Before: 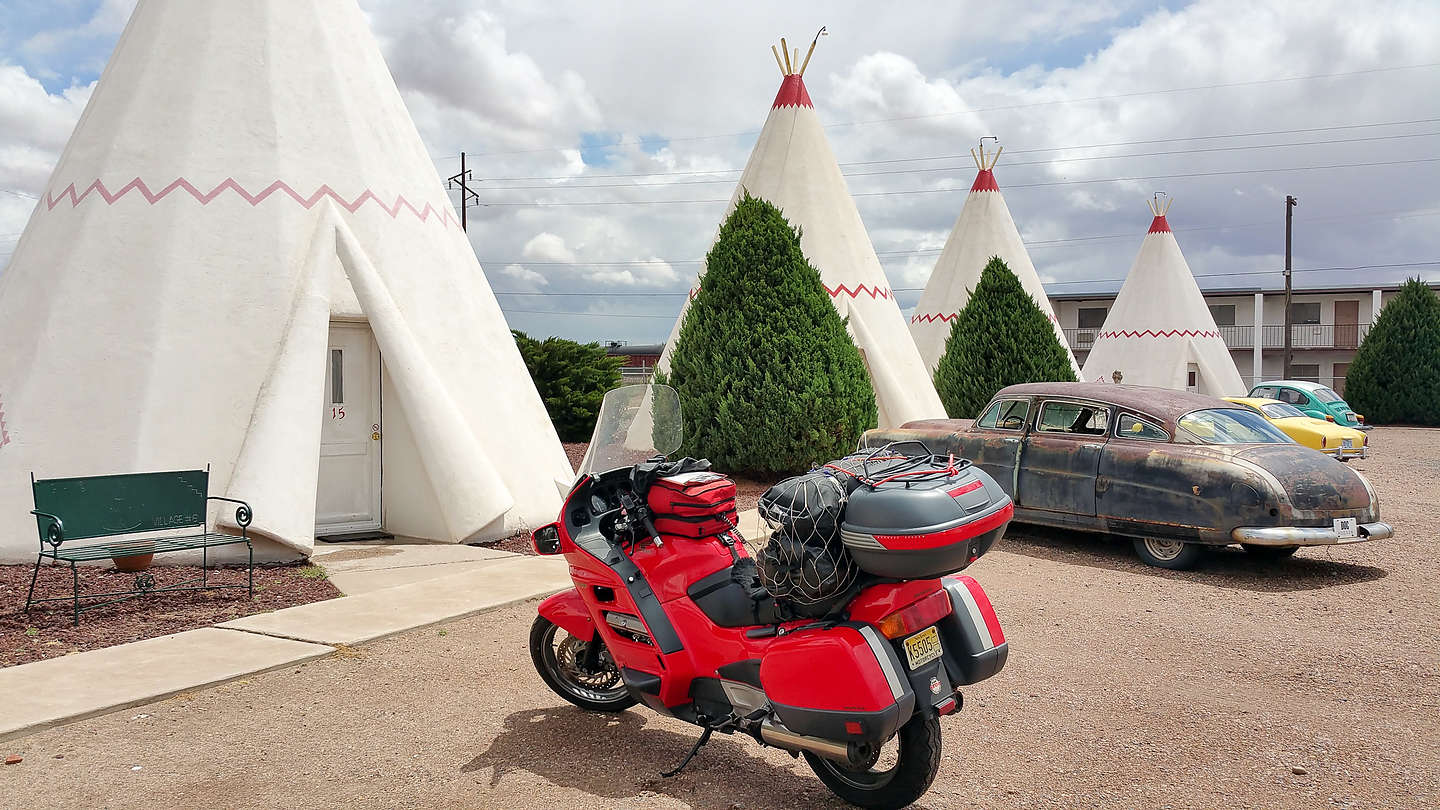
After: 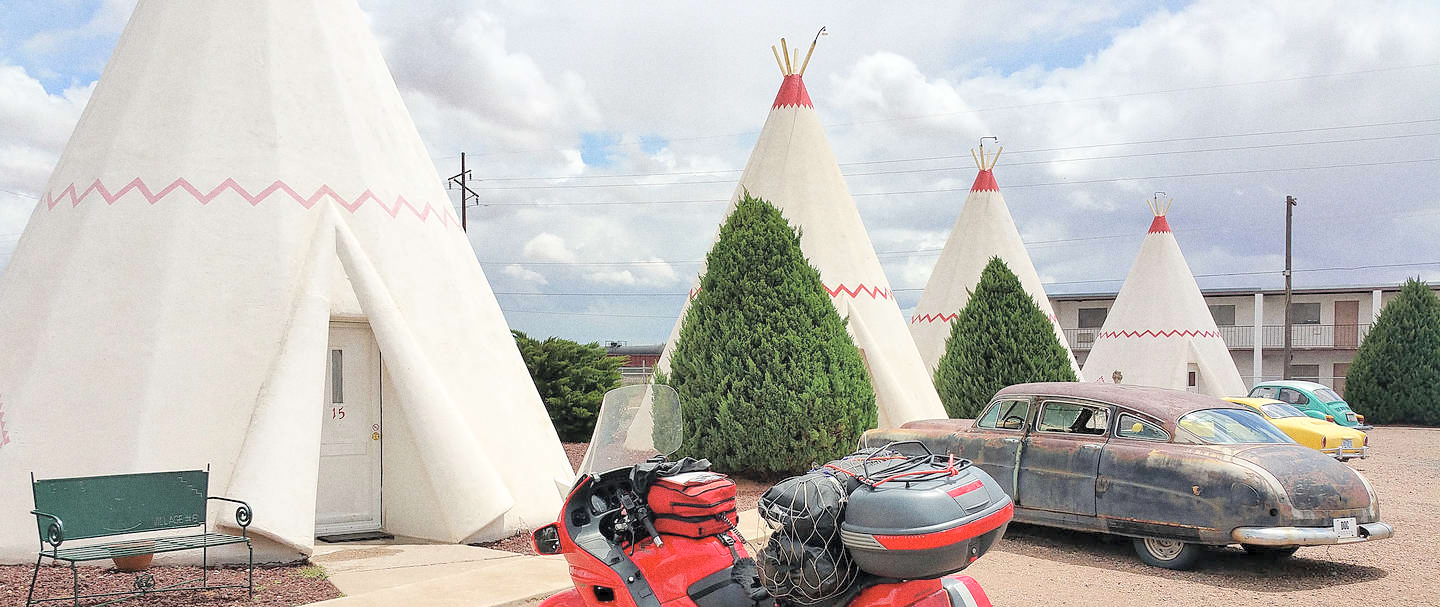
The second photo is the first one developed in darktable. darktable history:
grain: on, module defaults
crop: bottom 24.988%
contrast brightness saturation: brightness 0.28
